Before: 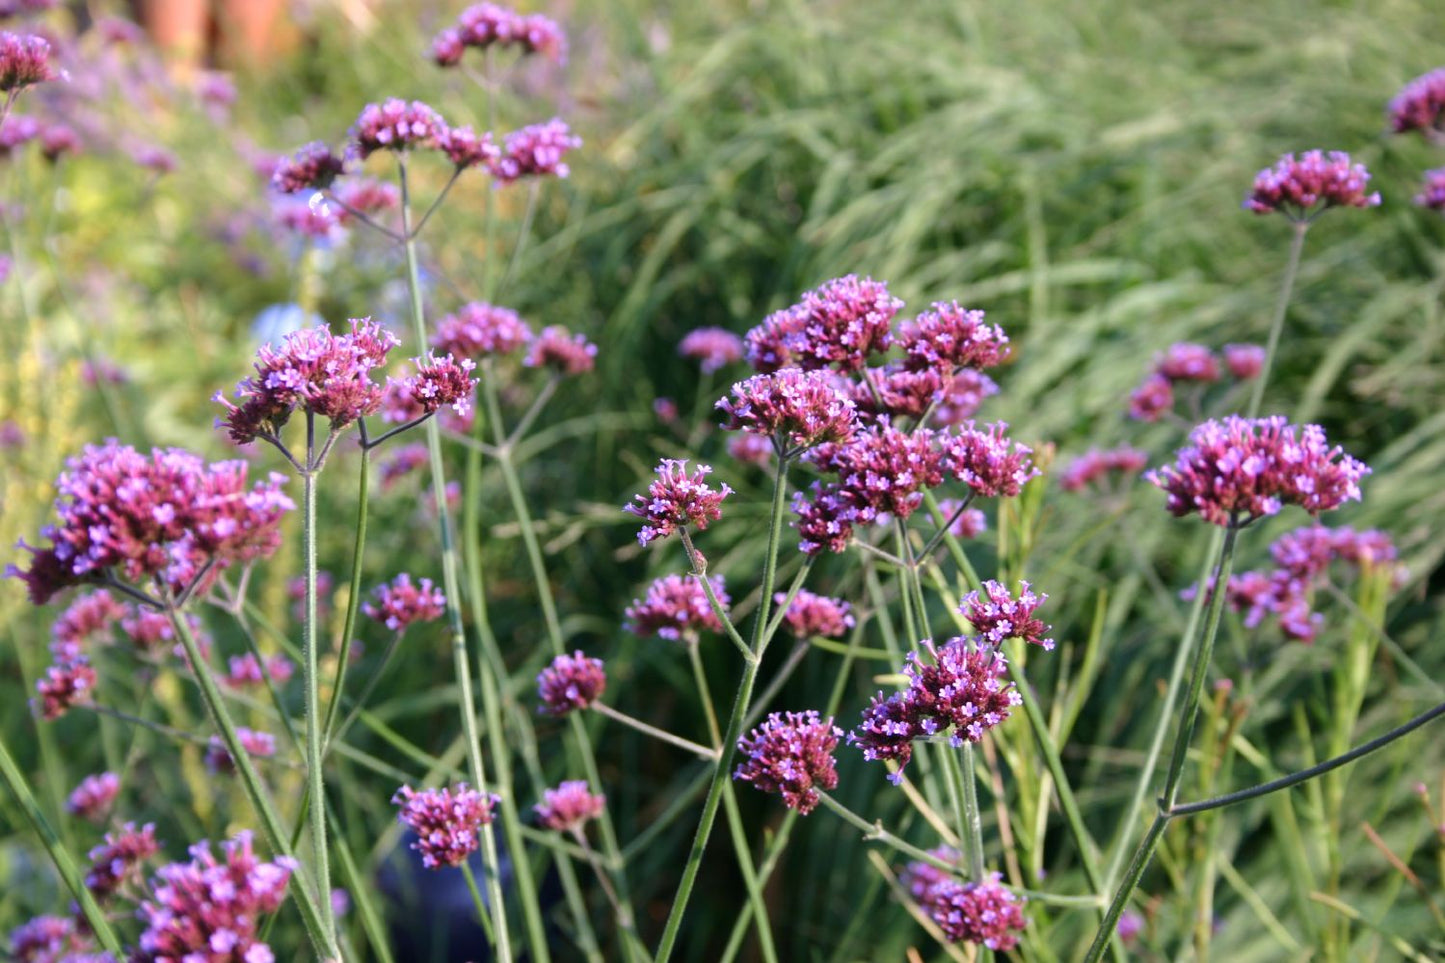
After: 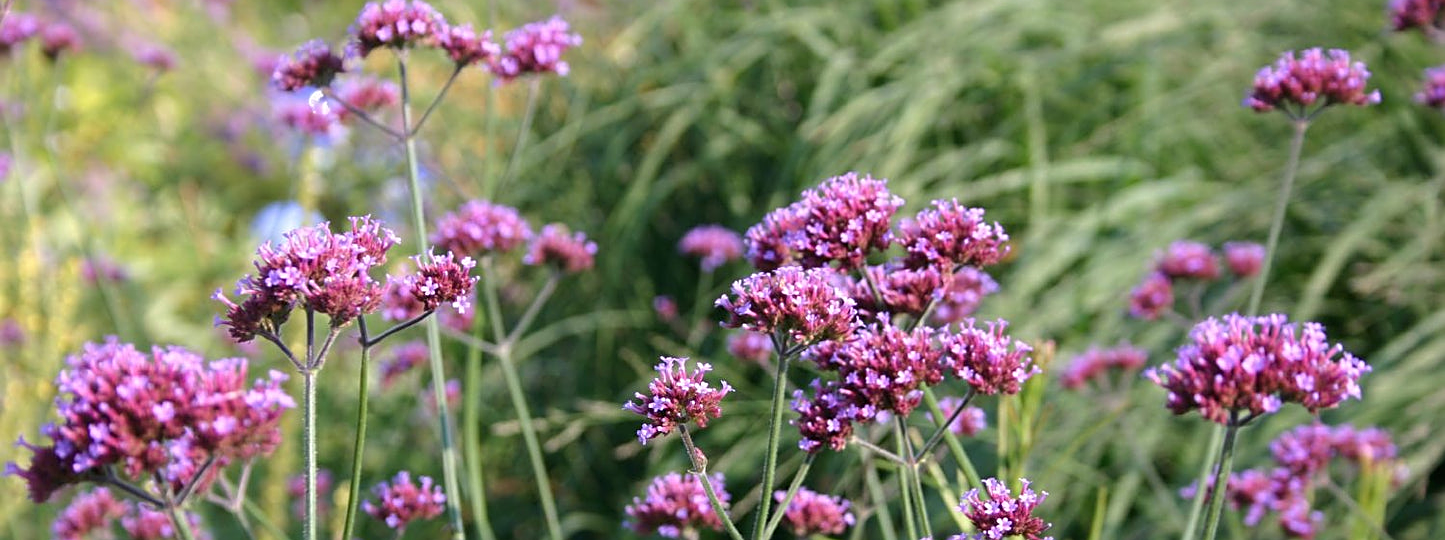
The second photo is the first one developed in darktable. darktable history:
sharpen: on, module defaults
crop and rotate: top 10.605%, bottom 33.274%
white balance: emerald 1
